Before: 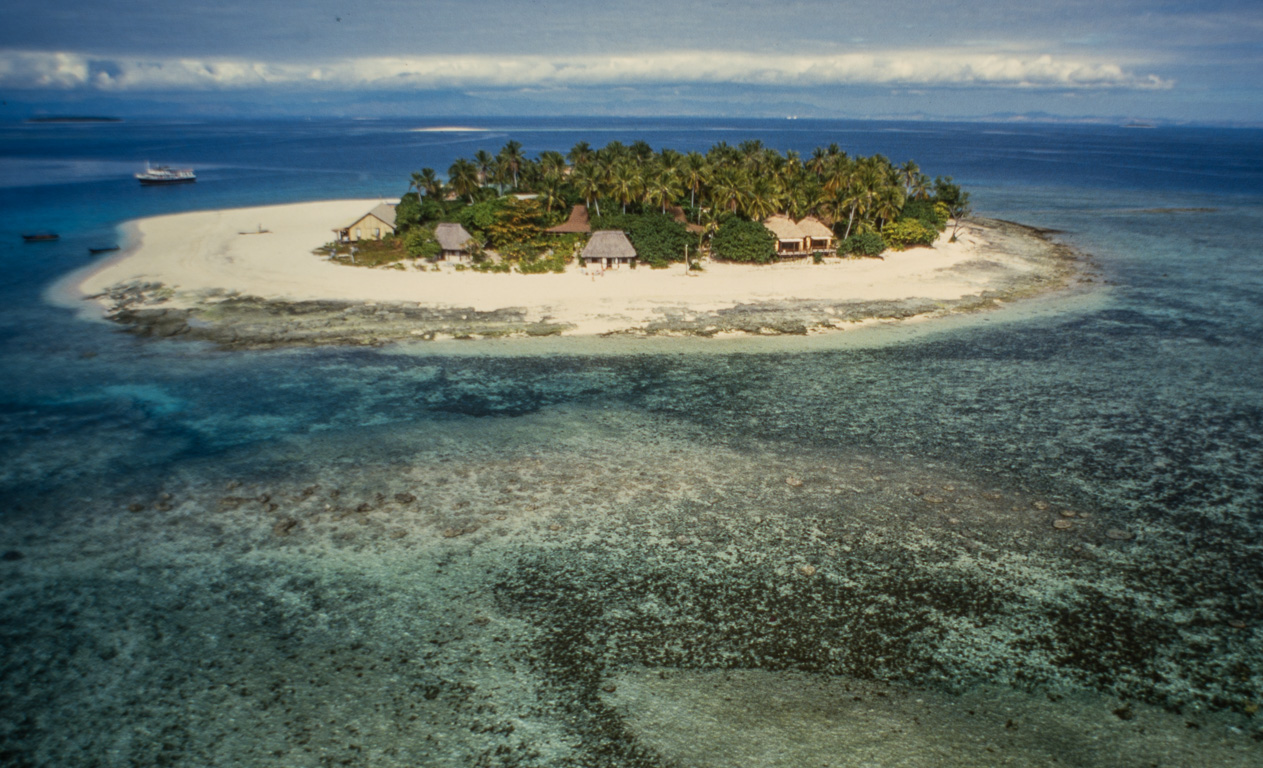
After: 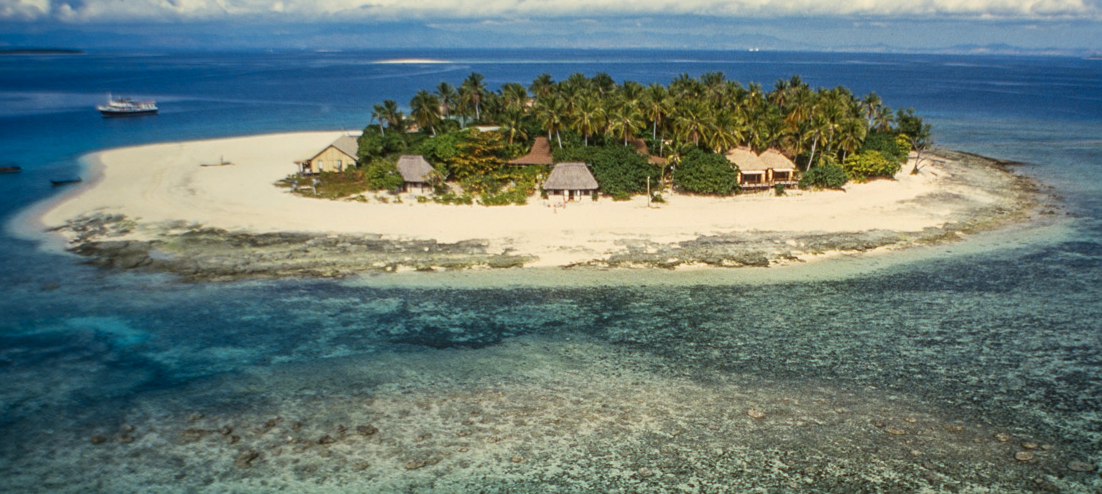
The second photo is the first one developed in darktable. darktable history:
crop: left 3.052%, top 8.859%, right 9.674%, bottom 26.709%
exposure: exposure 0.188 EV, compensate highlight preservation false
sharpen: radius 1.224, amount 0.303, threshold 0.142
contrast brightness saturation: saturation 0.095
